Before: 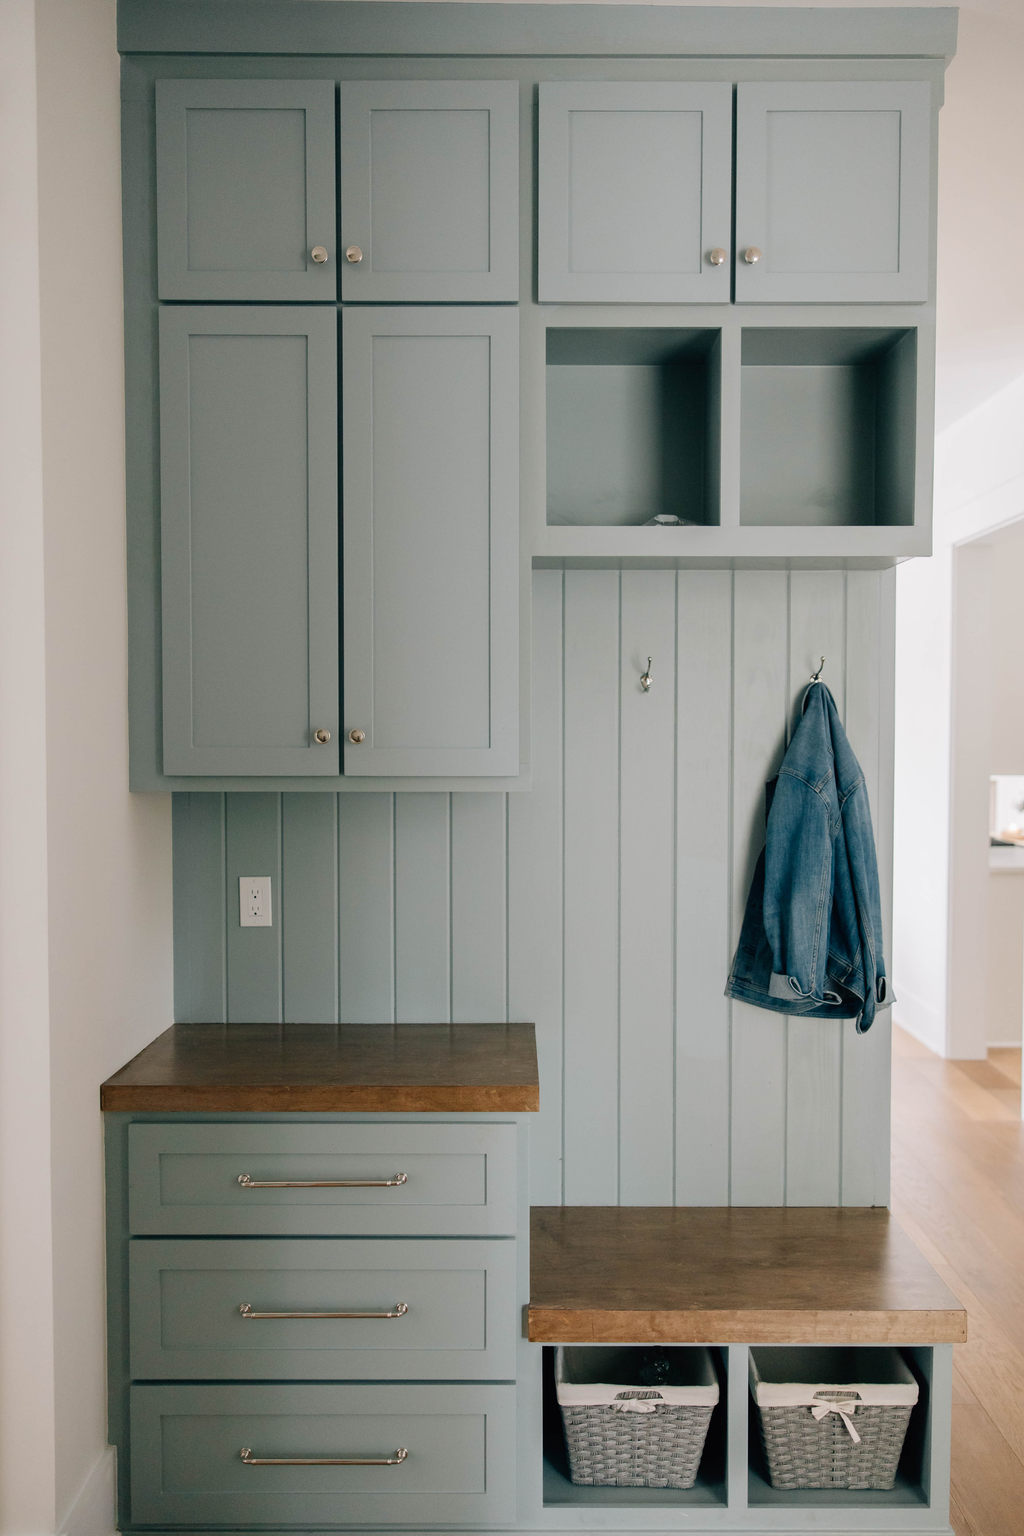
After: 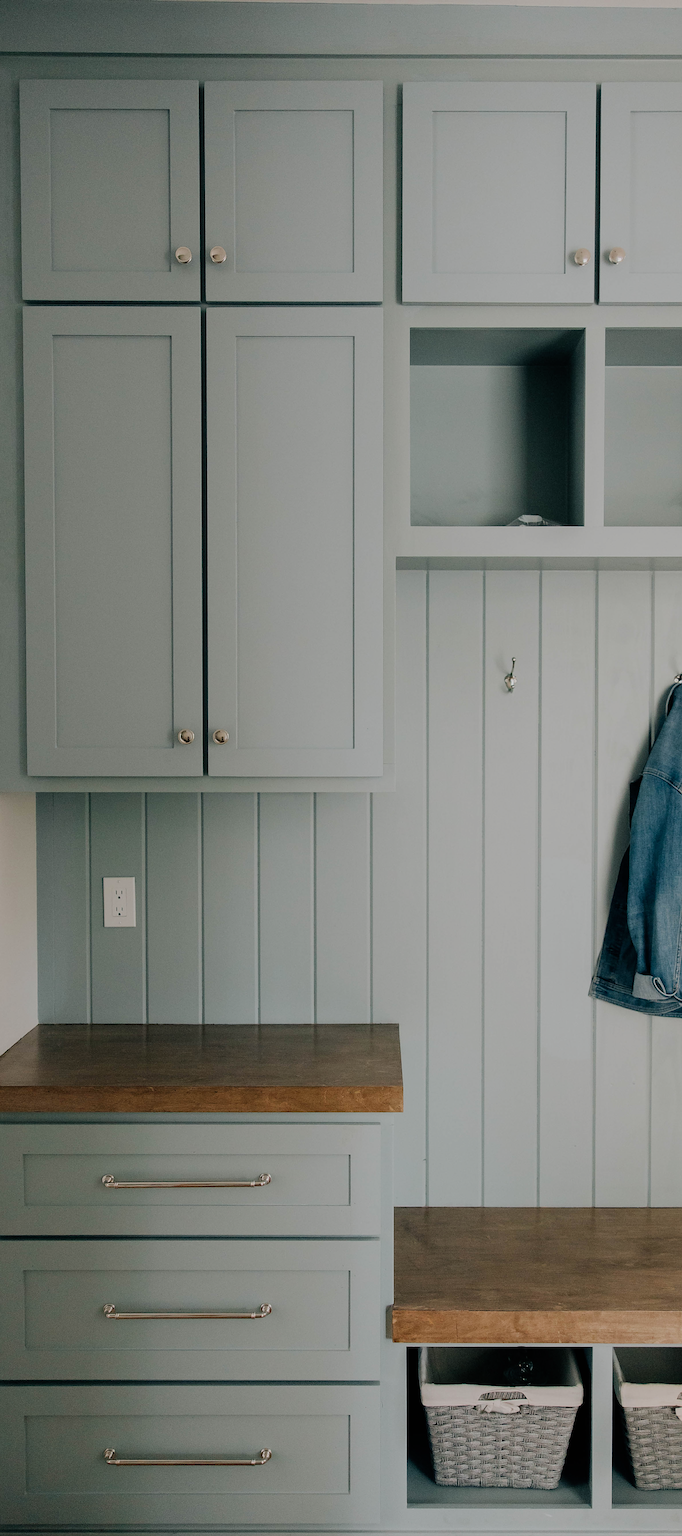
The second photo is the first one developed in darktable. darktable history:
crop and rotate: left 13.33%, right 19.977%
tone equalizer: edges refinement/feathering 500, mask exposure compensation -1.57 EV, preserve details no
filmic rgb: black relative exposure -7.65 EV, white relative exposure 4.56 EV, hardness 3.61, contrast in shadows safe
sharpen: on, module defaults
